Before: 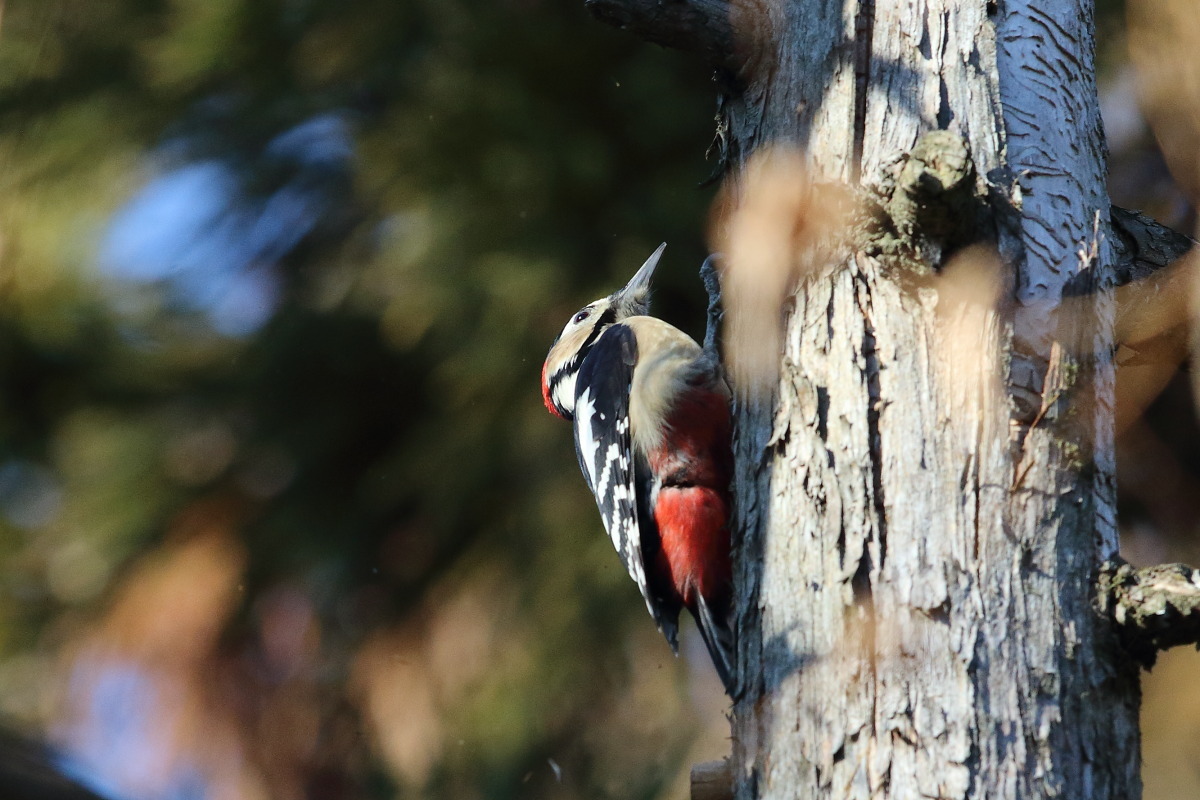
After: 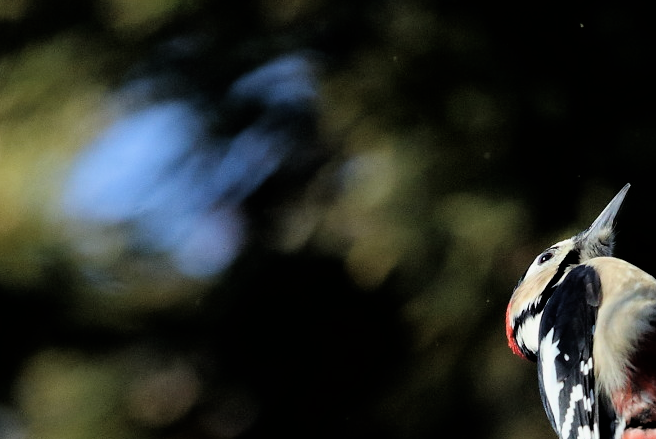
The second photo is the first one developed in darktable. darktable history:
crop and rotate: left 3.047%, top 7.509%, right 42.236%, bottom 37.598%
filmic rgb: black relative exposure -4.91 EV, white relative exposure 2.84 EV, hardness 3.7
